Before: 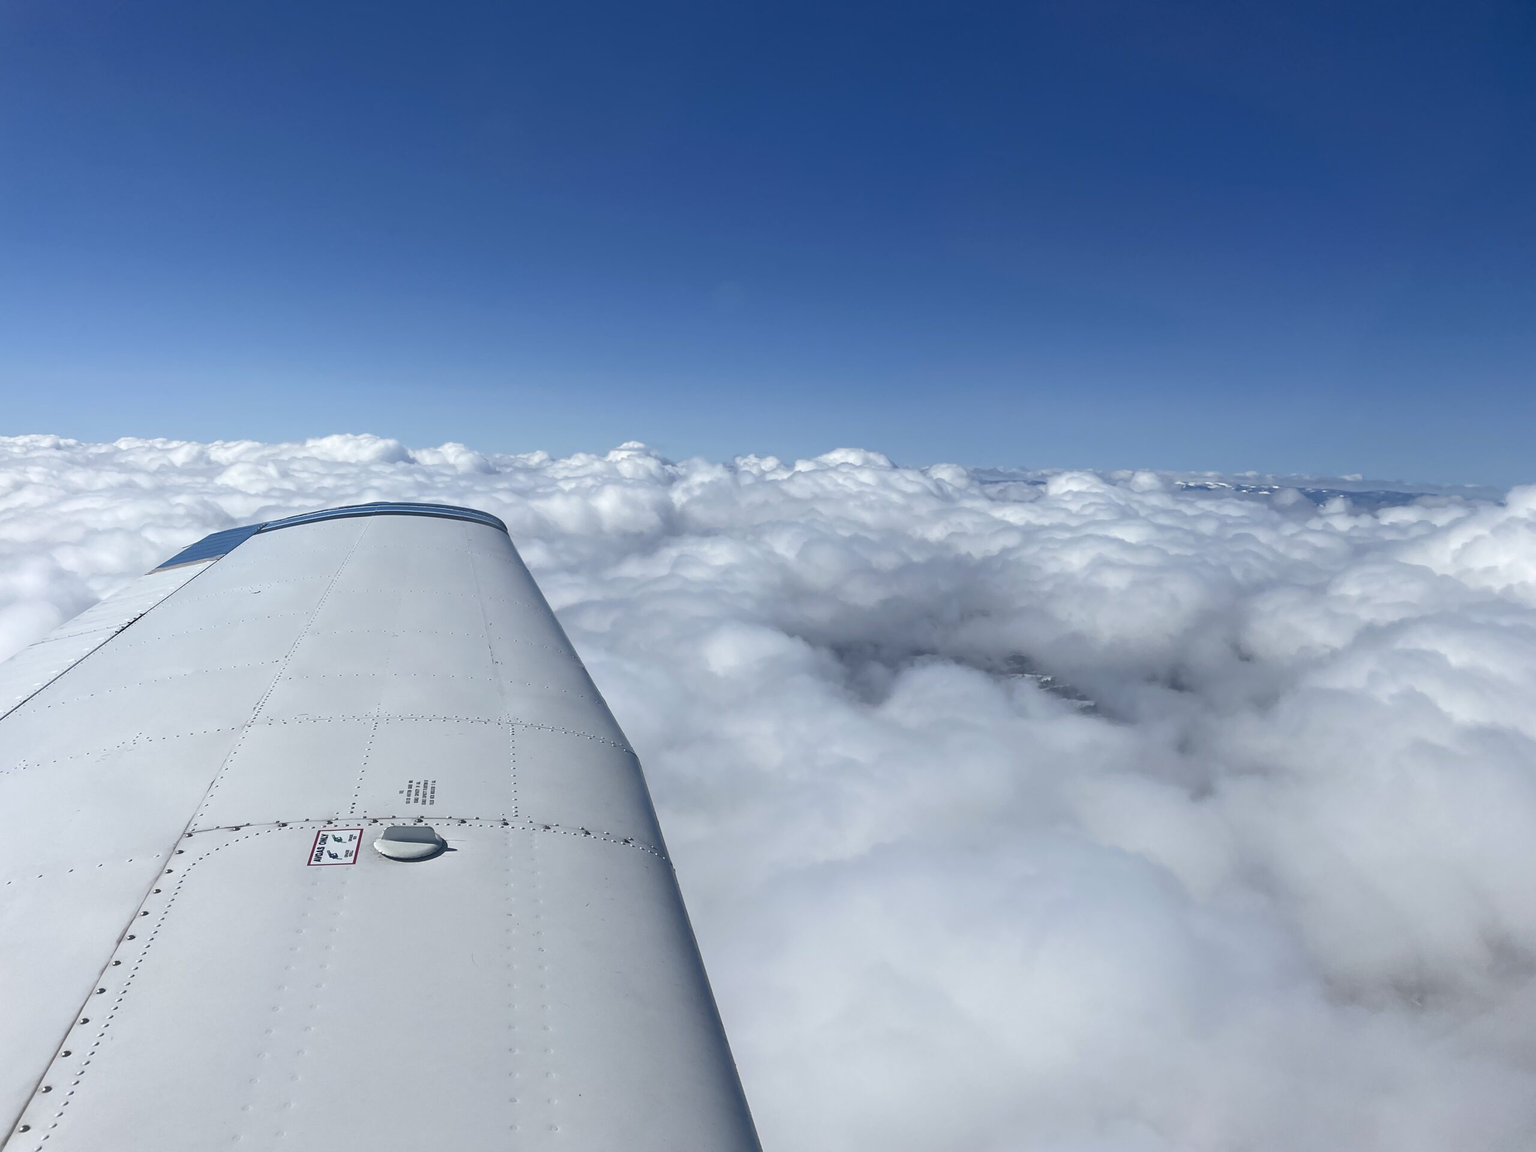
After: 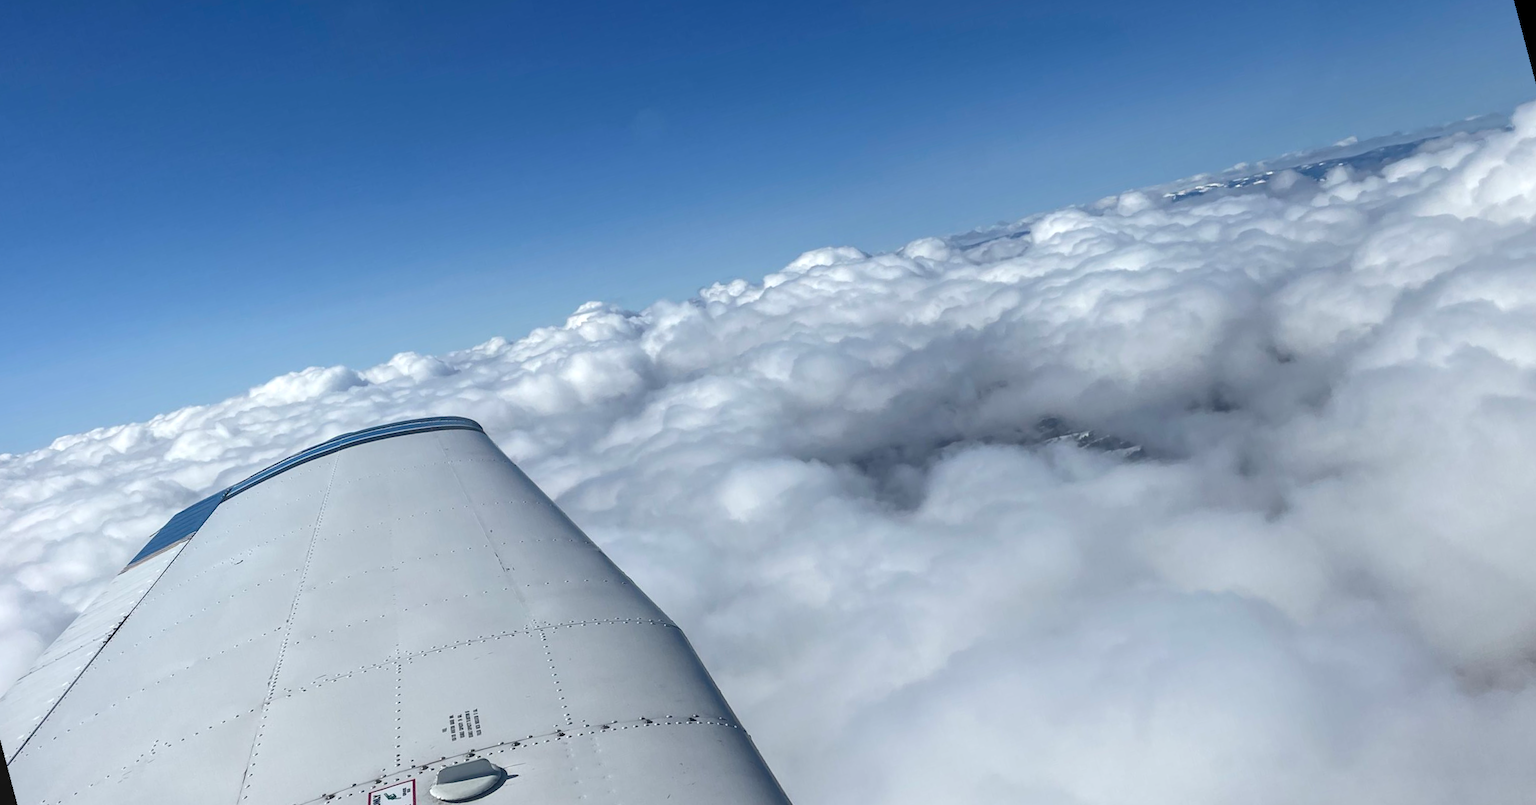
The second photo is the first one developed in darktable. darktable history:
rotate and perspective: rotation -14.8°, crop left 0.1, crop right 0.903, crop top 0.25, crop bottom 0.748
local contrast: on, module defaults
